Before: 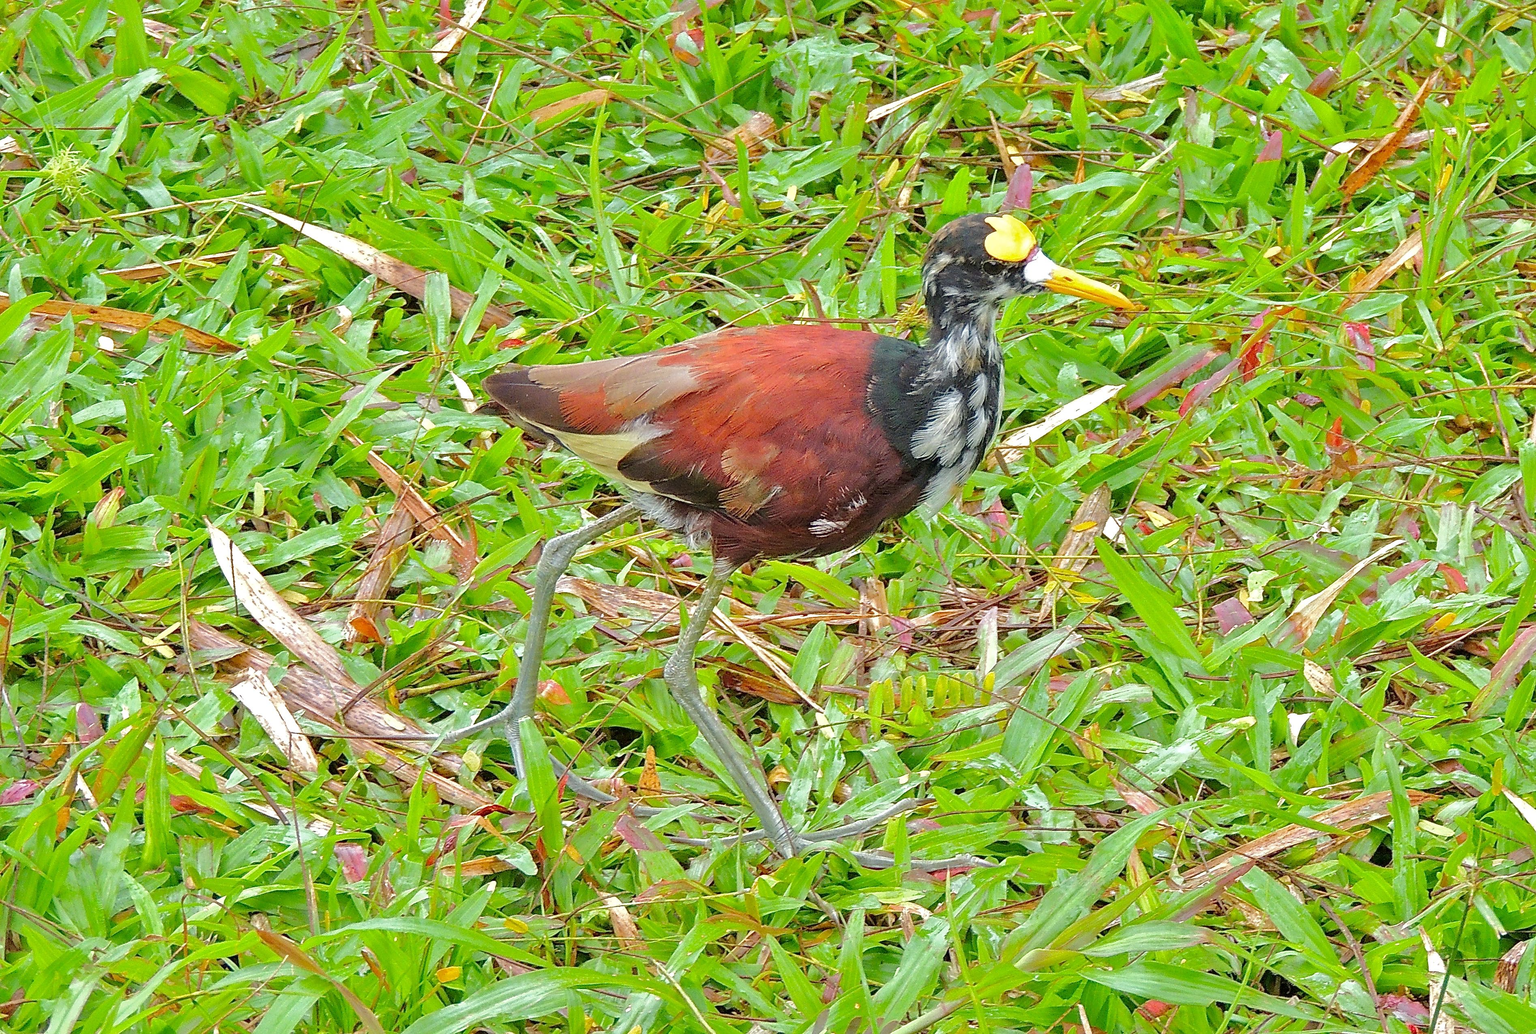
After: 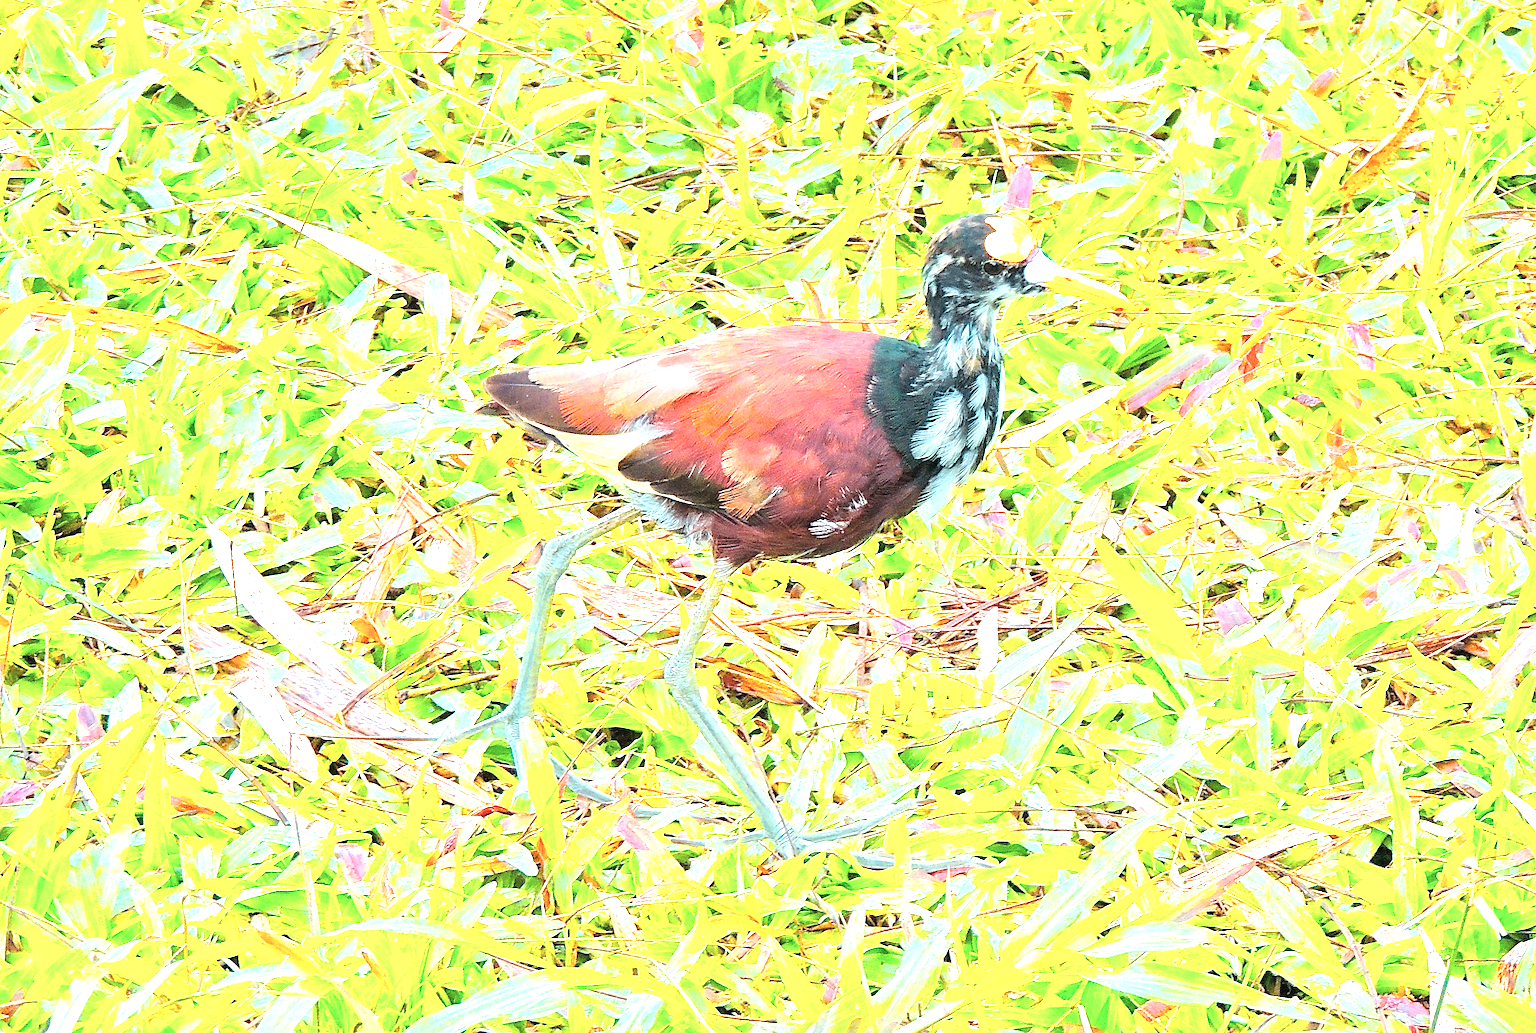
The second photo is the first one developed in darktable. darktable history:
color calibration: output R [1.422, -0.35, -0.252, 0], output G [-0.238, 1.259, -0.084, 0], output B [-0.081, -0.196, 1.58, 0], output brightness [0.49, 0.671, -0.57, 0], x 0.34, y 0.355, temperature 5185.82 K
crop: bottom 0.057%
contrast brightness saturation: contrast -0.046, saturation -0.404
tone equalizer: -8 EV -0.718 EV, -7 EV -0.72 EV, -6 EV -0.576 EV, -5 EV -0.403 EV, -3 EV 0.386 EV, -2 EV 0.6 EV, -1 EV 0.688 EV, +0 EV 0.76 EV
